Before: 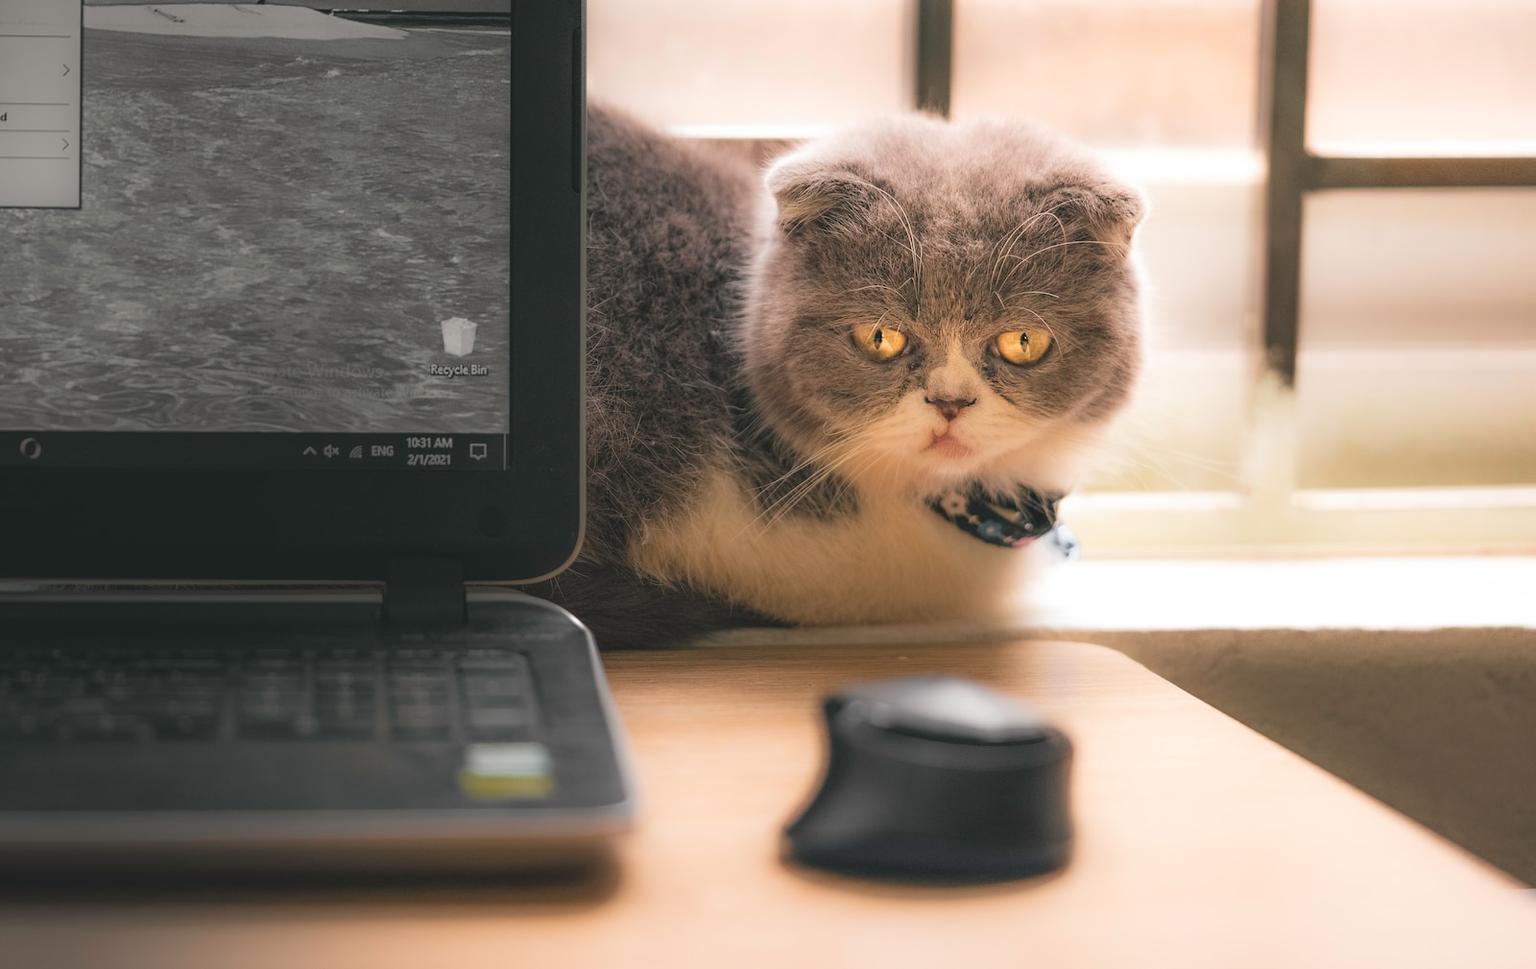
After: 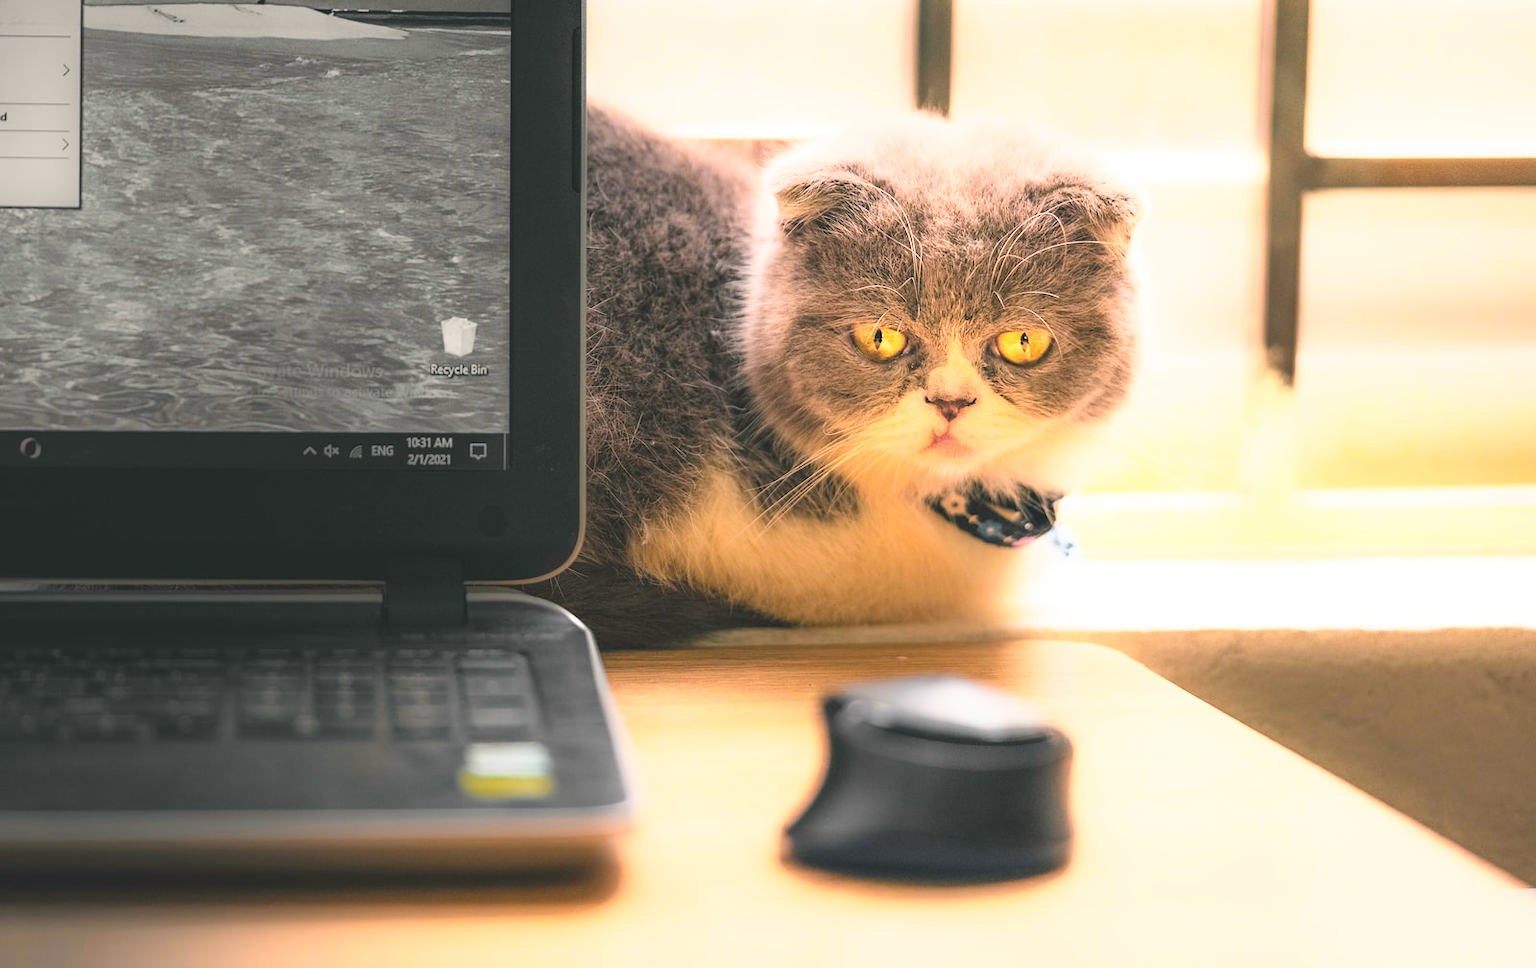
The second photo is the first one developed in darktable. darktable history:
contrast brightness saturation: contrast 0.15, brightness 0.05
base curve: curves: ch0 [(0, 0) (0.557, 0.834) (1, 1)]
color zones: curves: ch0 [(0.224, 0.526) (0.75, 0.5)]; ch1 [(0.055, 0.526) (0.224, 0.761) (0.377, 0.526) (0.75, 0.5)]
